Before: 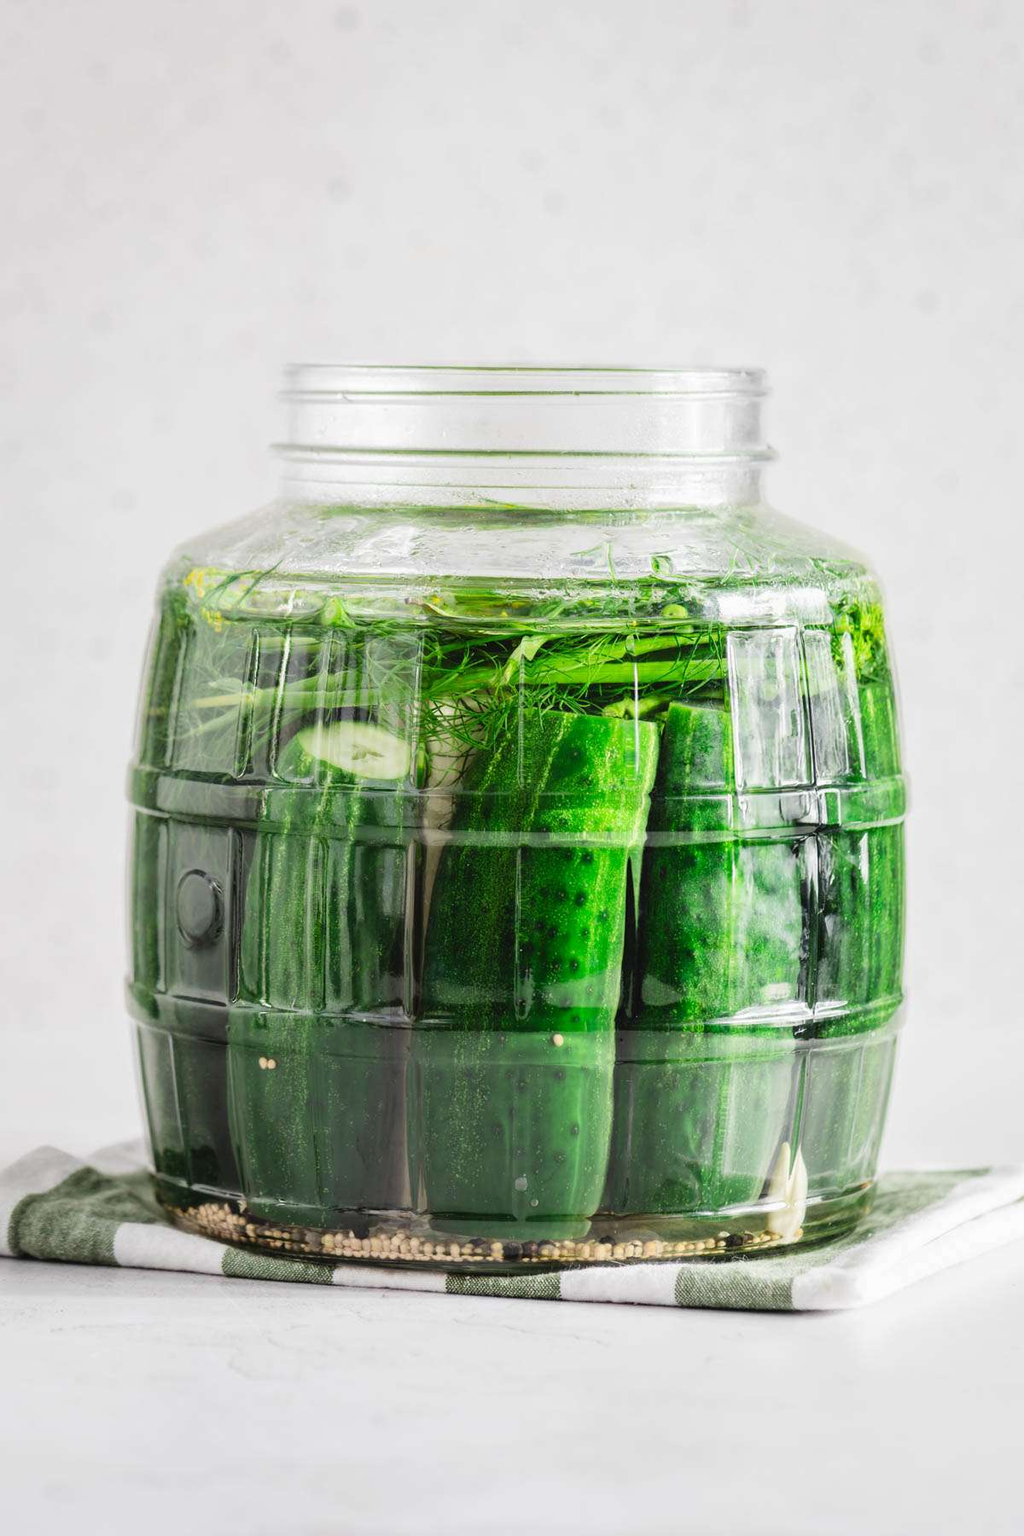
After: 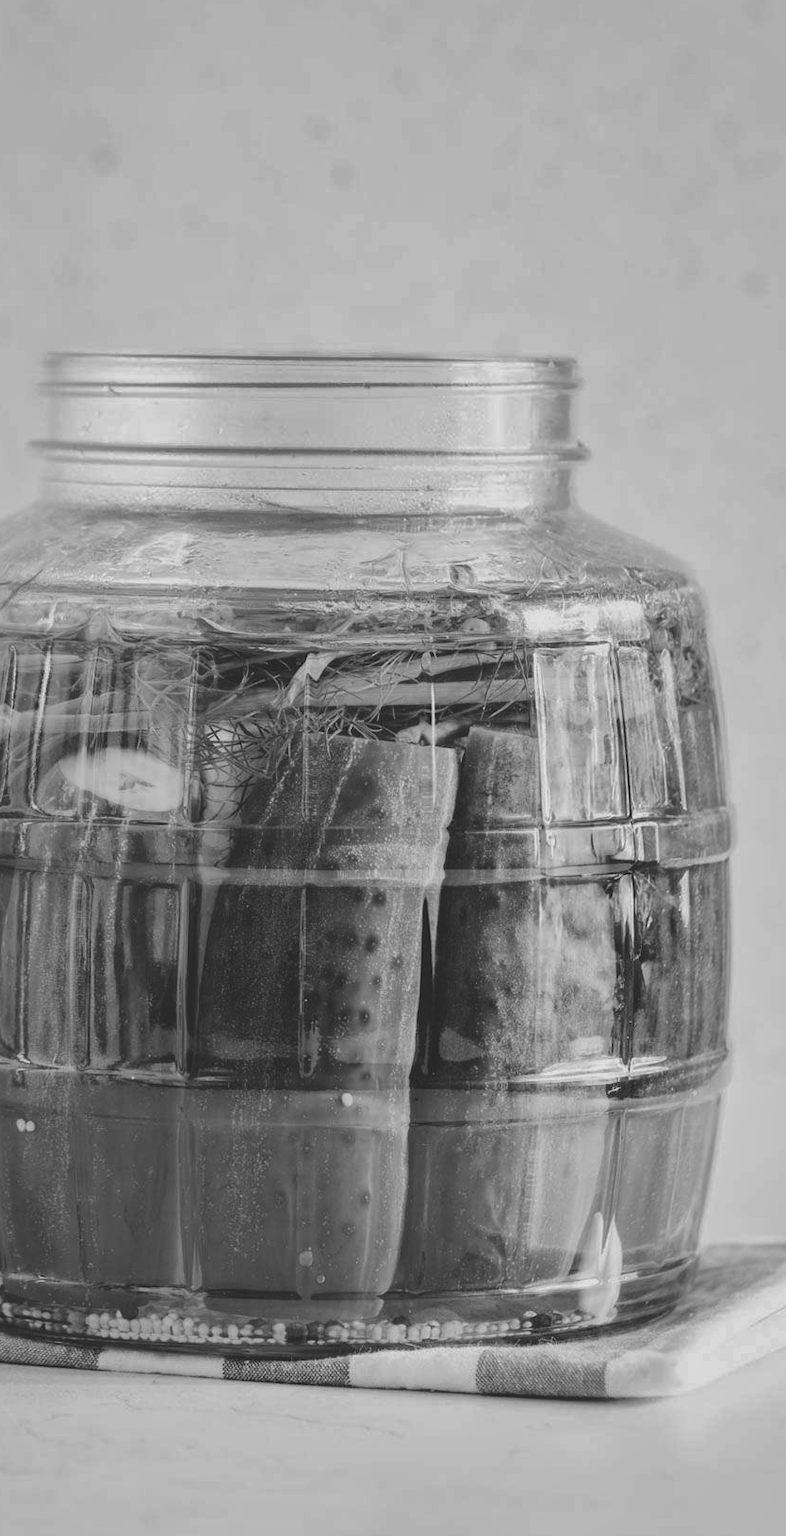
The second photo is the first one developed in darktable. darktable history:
crop and rotate: left 23.86%, top 2.89%, right 6.485%, bottom 6.524%
shadows and highlights: shadows 40.24, highlights -59.97
color calibration: output gray [0.18, 0.41, 0.41, 0], illuminant Planckian (black body), x 0.352, y 0.353, temperature 4798.11 K
exposure: black level correction -0.015, exposure -0.132 EV, compensate highlight preservation false
